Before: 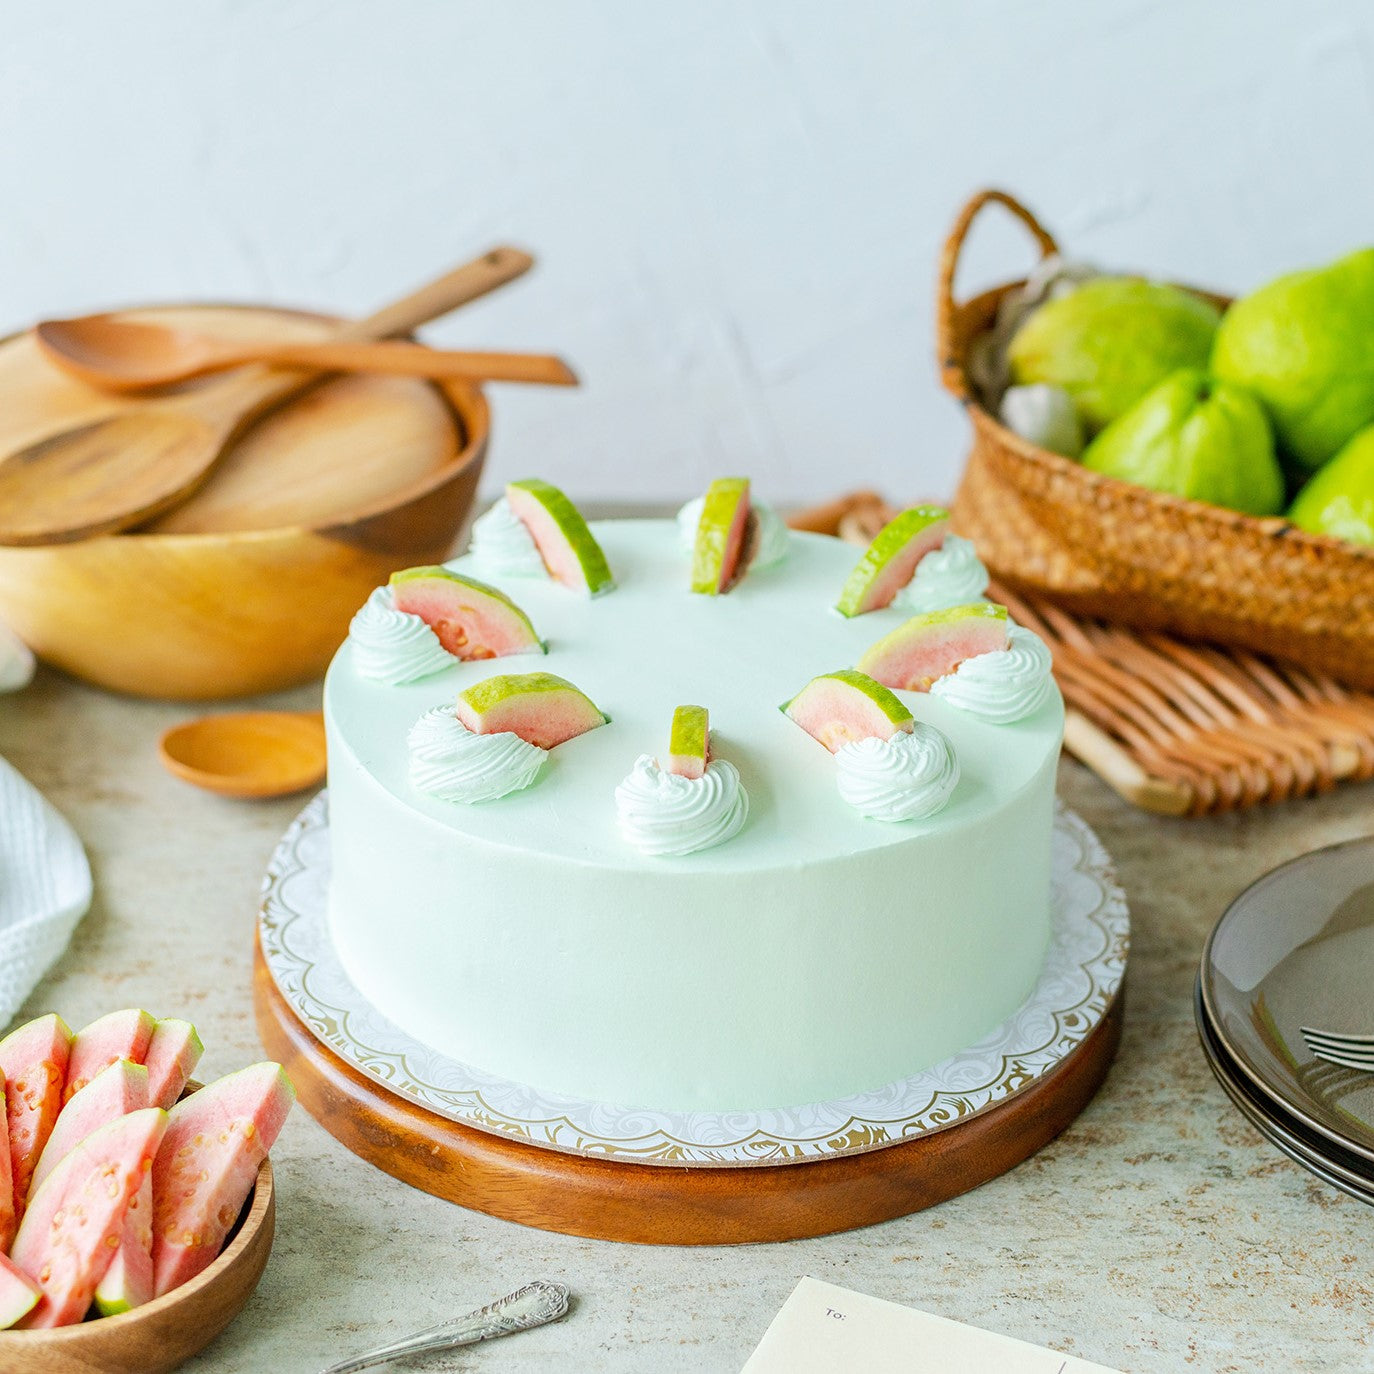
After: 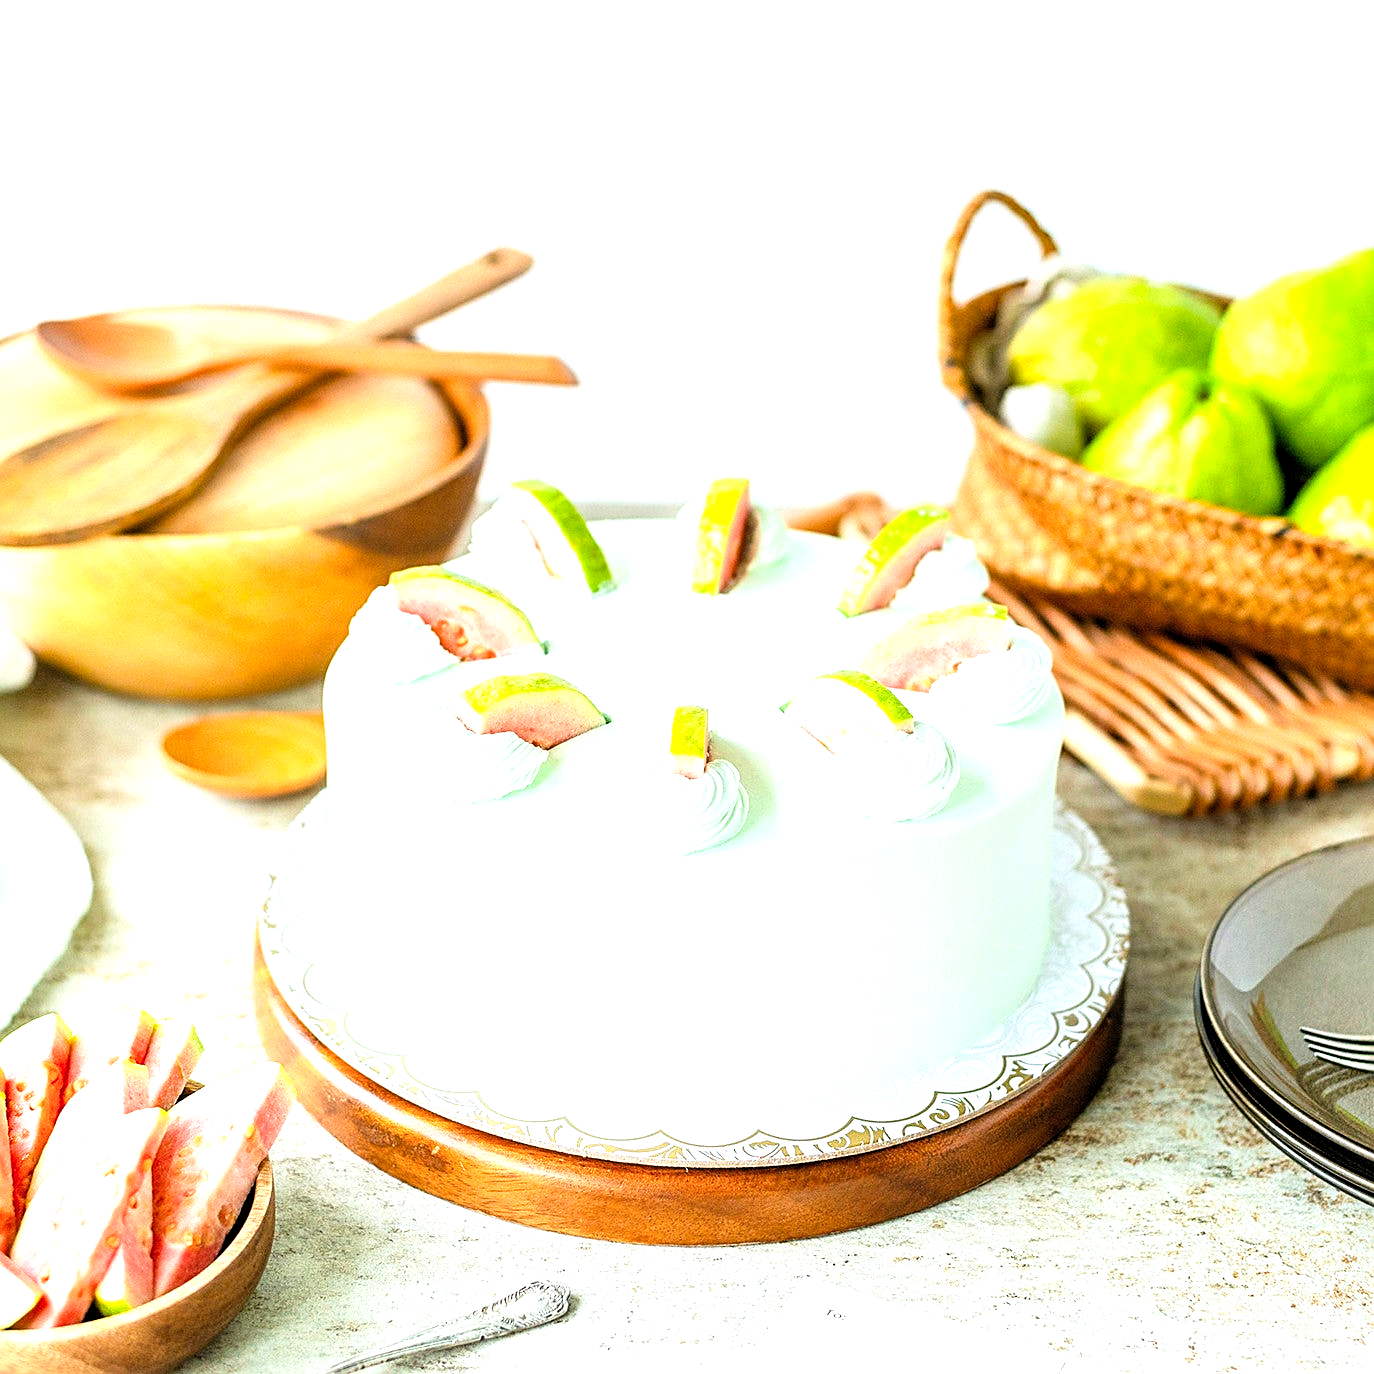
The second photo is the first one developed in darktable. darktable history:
filmic rgb: hardness 4.17, contrast 0.921
levels: levels [0.012, 0.367, 0.697]
sharpen: on, module defaults
